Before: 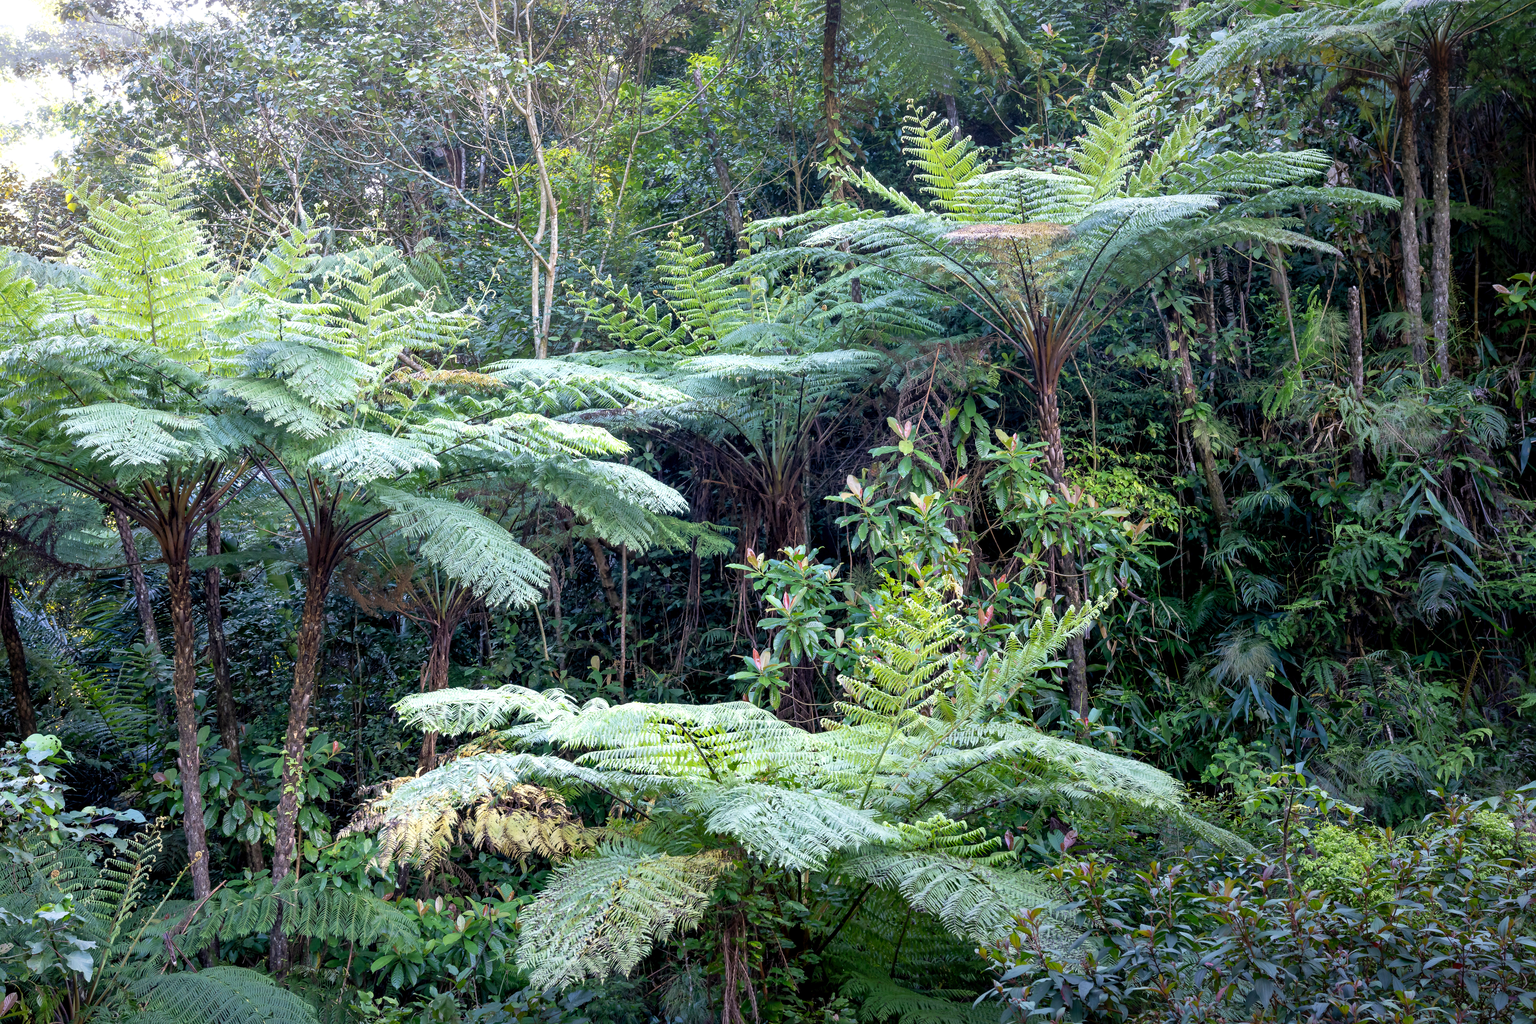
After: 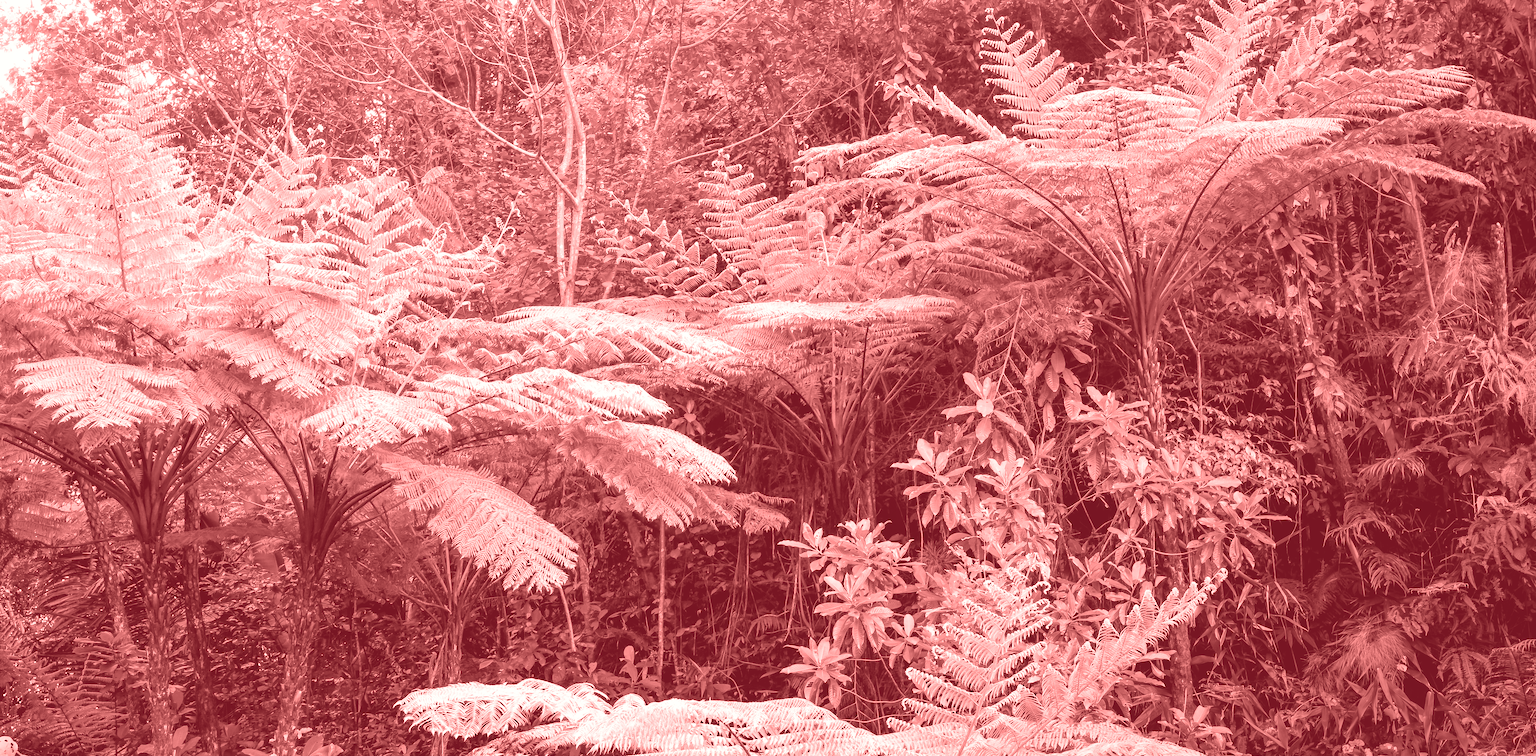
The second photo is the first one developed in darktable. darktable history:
crop: left 3.015%, top 8.969%, right 9.647%, bottom 26.457%
exposure: black level correction -0.015, compensate highlight preservation false
shadows and highlights: shadows -20, white point adjustment -2, highlights -35
colorize: saturation 60%, source mix 100%
